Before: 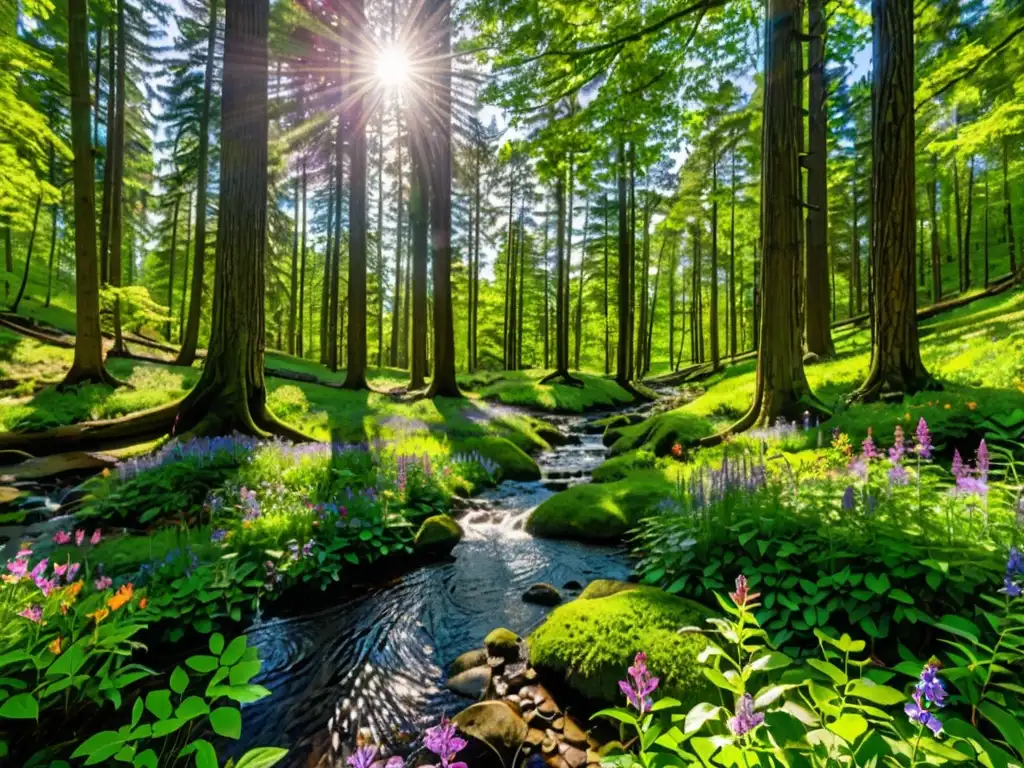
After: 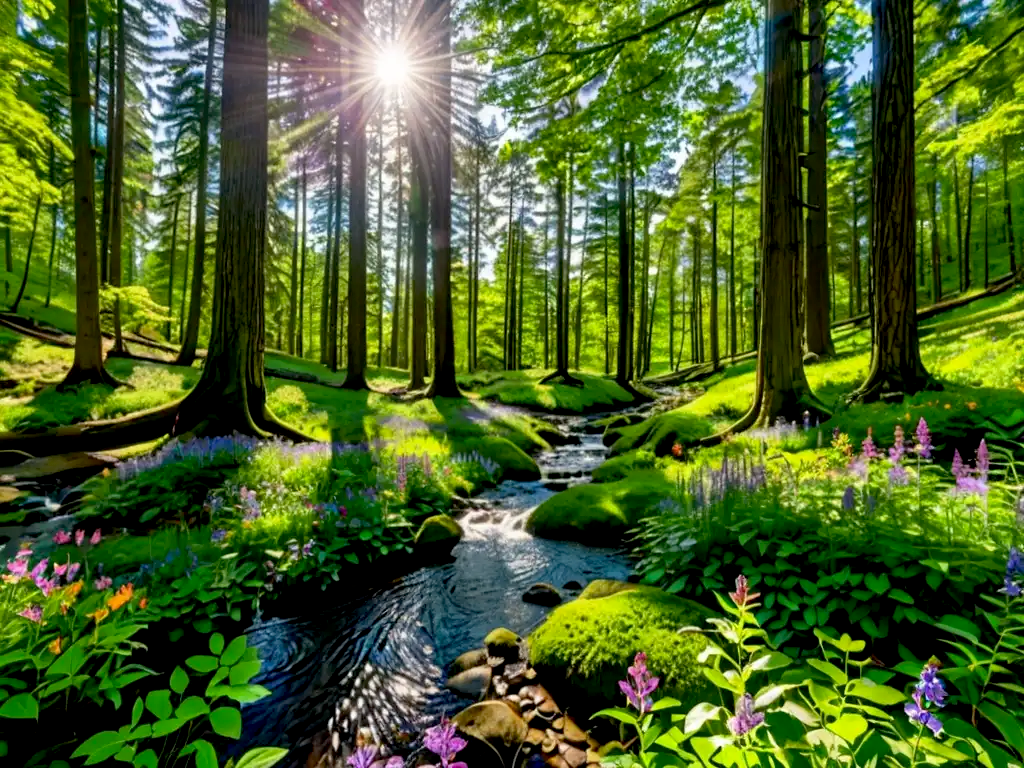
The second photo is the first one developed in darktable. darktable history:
exposure: black level correction 0.01, exposure 0.017 EV, compensate highlight preservation false
